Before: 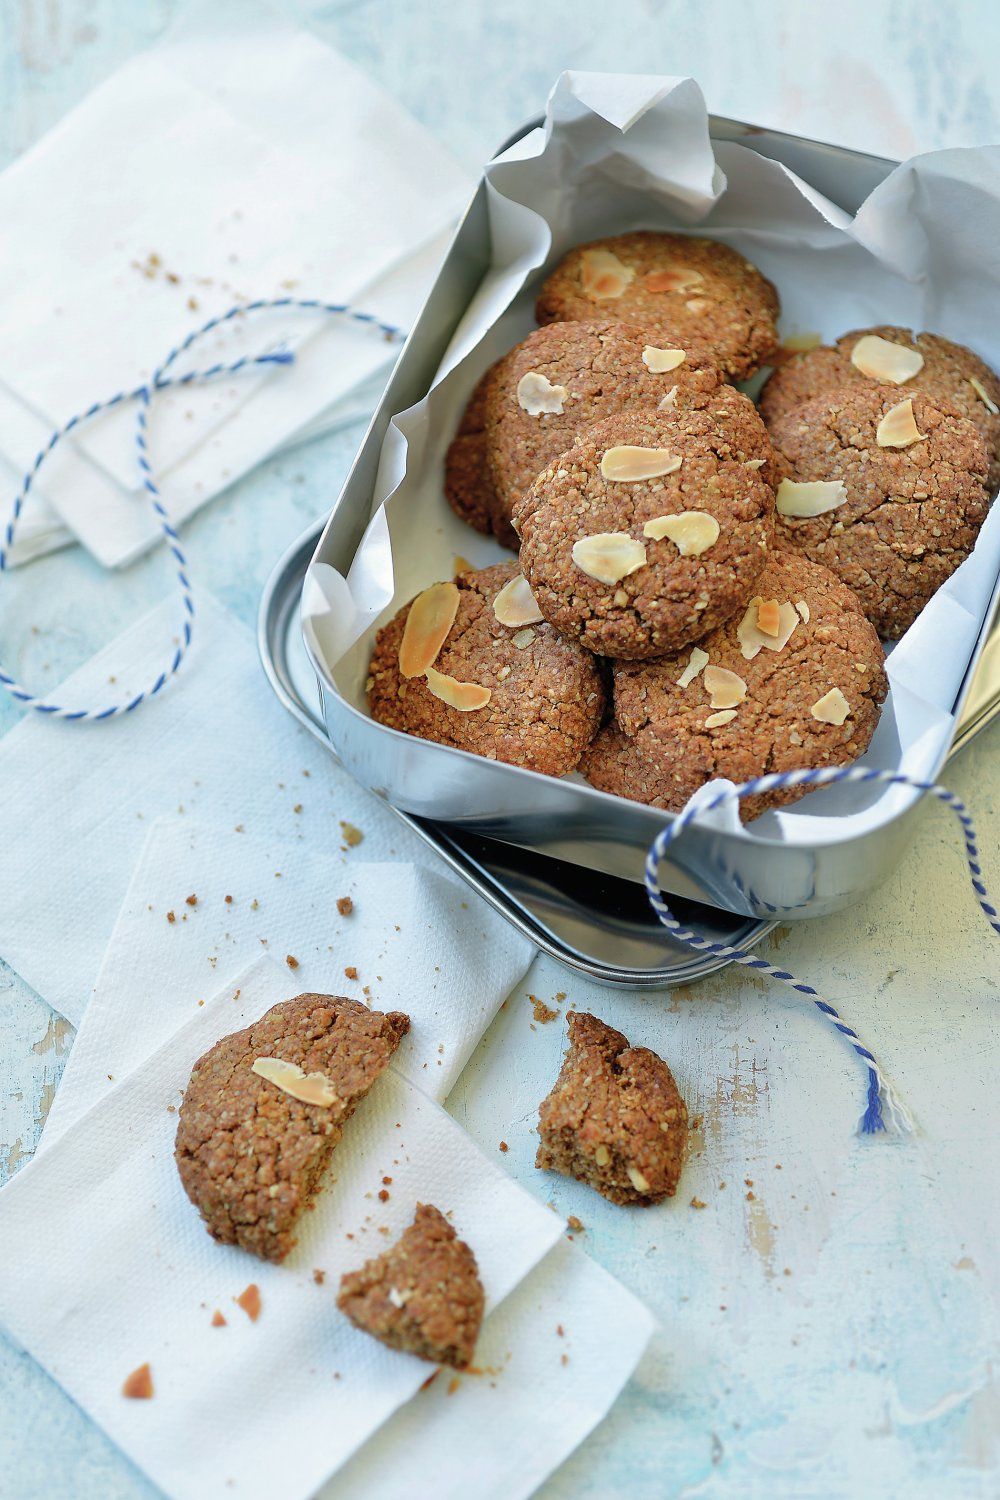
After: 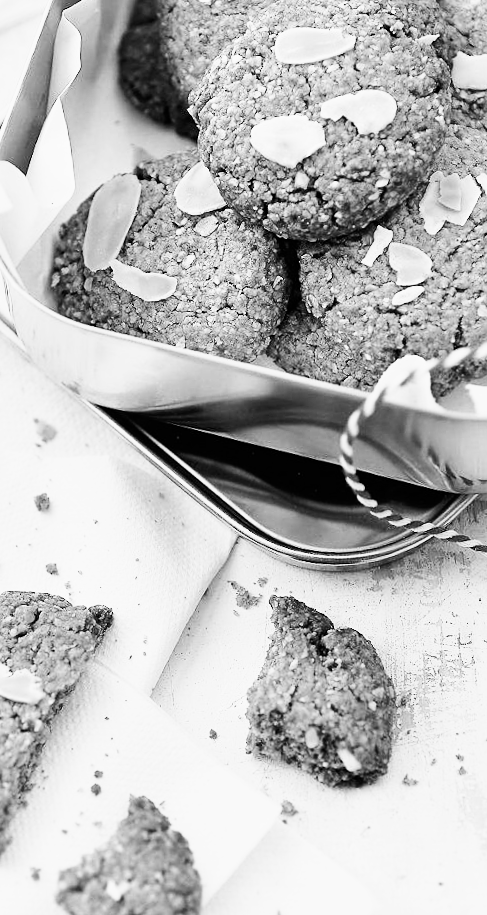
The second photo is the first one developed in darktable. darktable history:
crop: left 31.379%, top 24.658%, right 20.326%, bottom 6.628%
contrast brightness saturation: contrast 0.1, saturation -0.3
sigmoid: contrast 1.86, skew 0.35
exposure: black level correction 0, exposure 0.877 EV, compensate exposure bias true, compensate highlight preservation false
sharpen: amount 0.2
rotate and perspective: rotation -3°, crop left 0.031, crop right 0.968, crop top 0.07, crop bottom 0.93
monochrome: a 16.06, b 15.48, size 1
